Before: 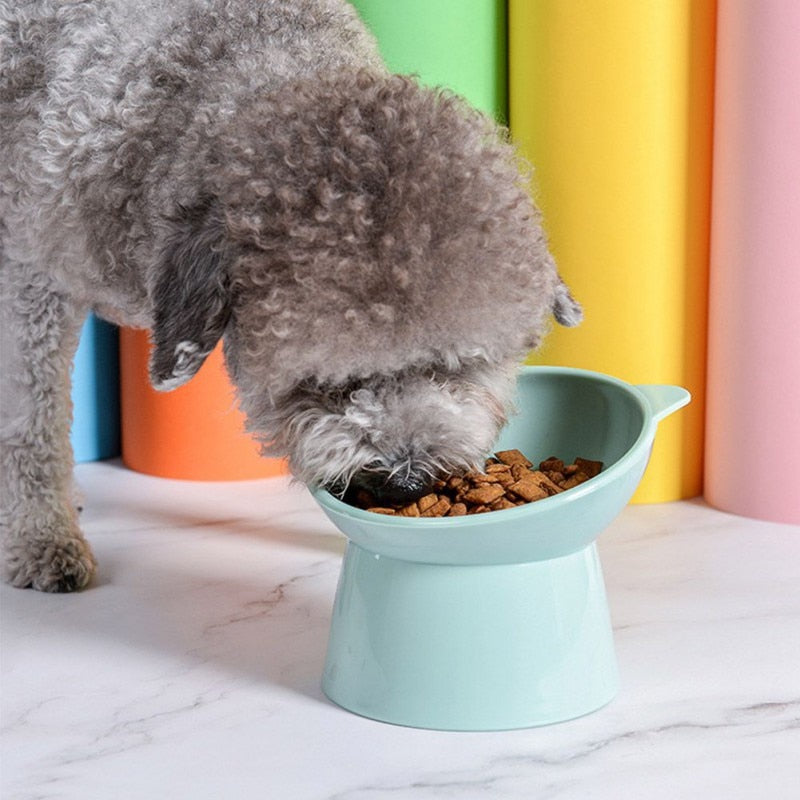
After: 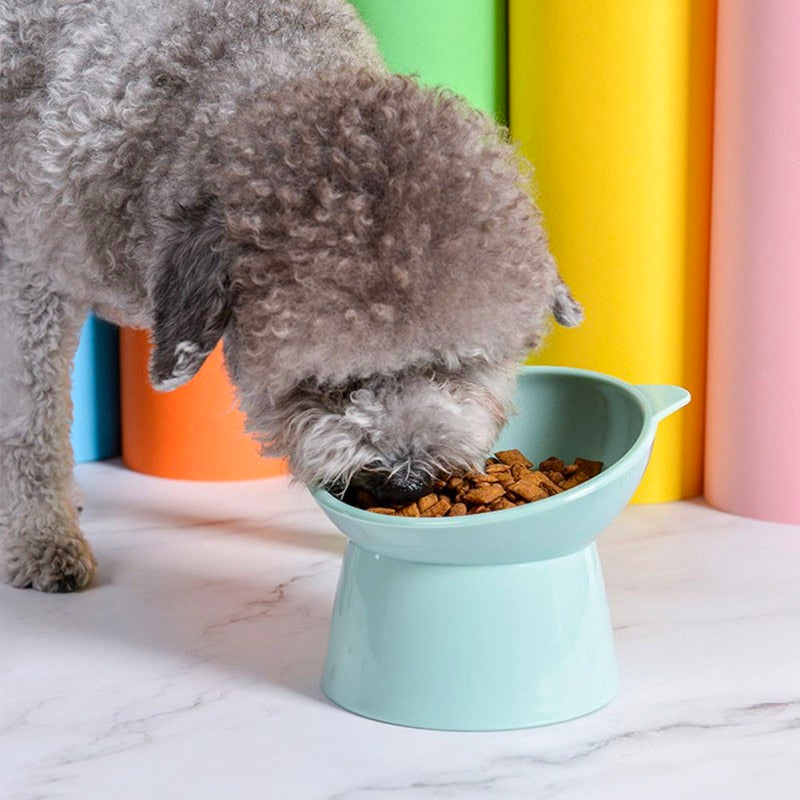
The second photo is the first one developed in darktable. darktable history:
color balance rgb: linear chroma grading › global chroma 14.668%, perceptual saturation grading › global saturation 0.192%, global vibrance 9.321%
